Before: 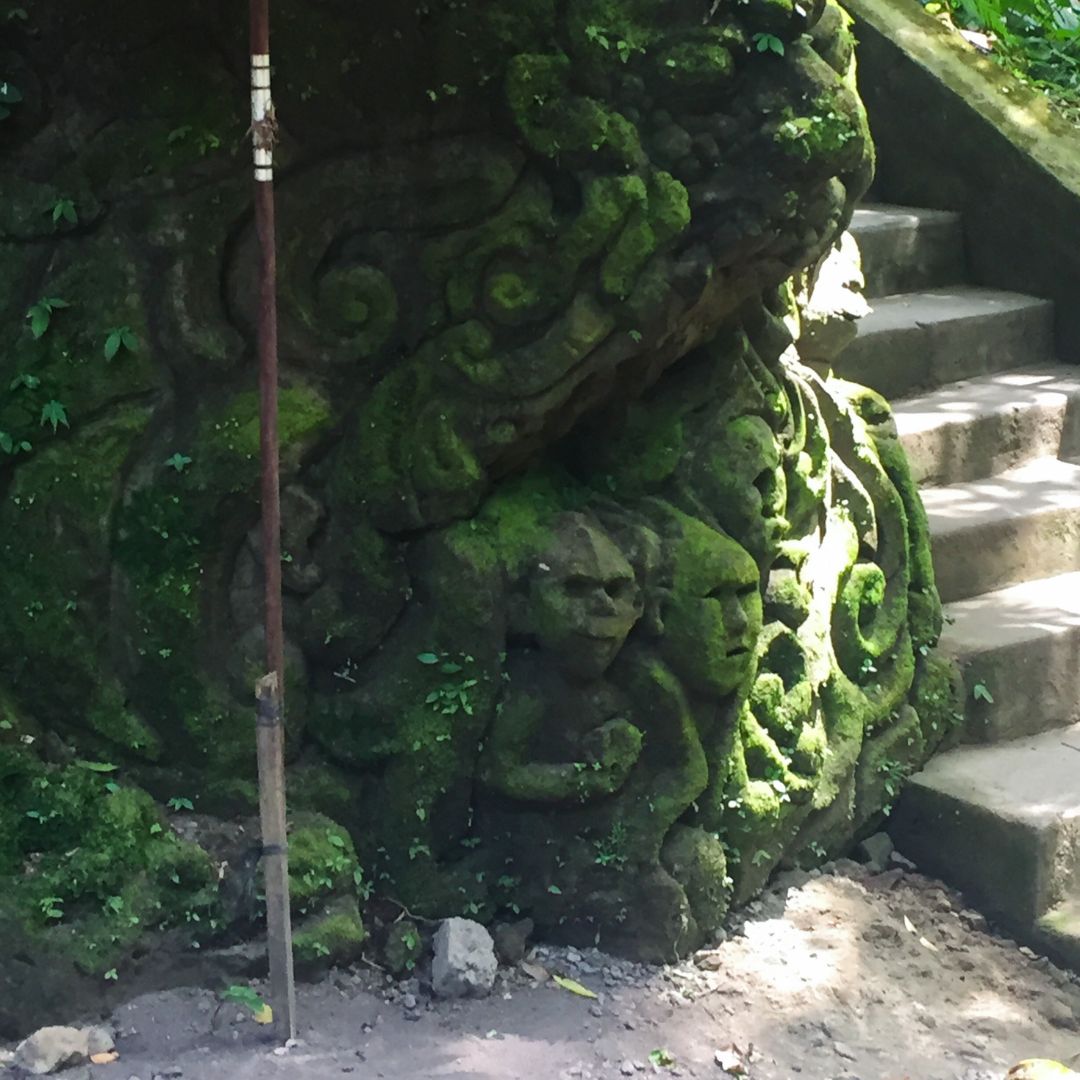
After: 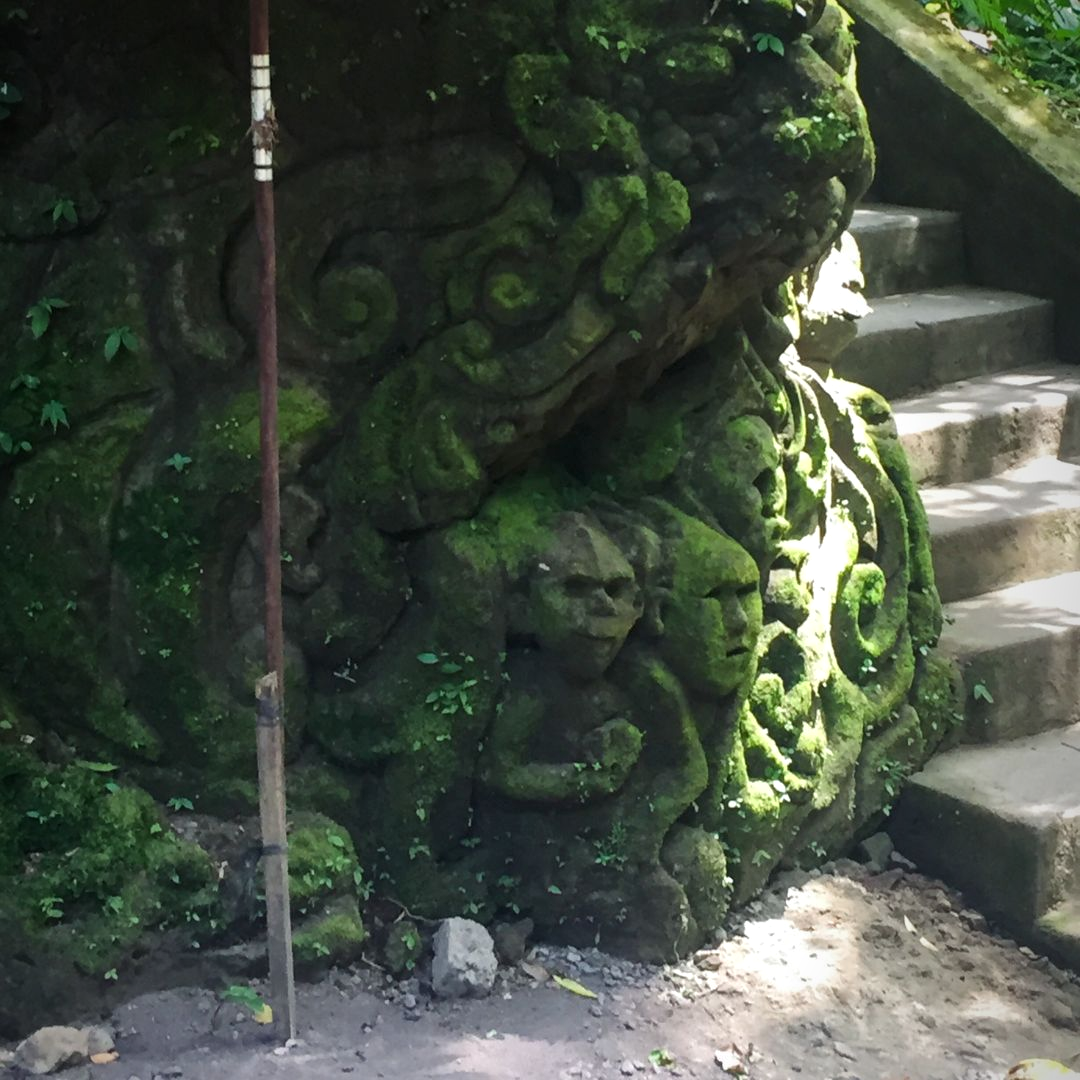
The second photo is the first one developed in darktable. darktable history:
local contrast: highlights 107%, shadows 98%, detail 119%, midtone range 0.2
vignetting: fall-off start 96.97%, fall-off radius 100.05%, saturation 0.001, width/height ratio 0.61
